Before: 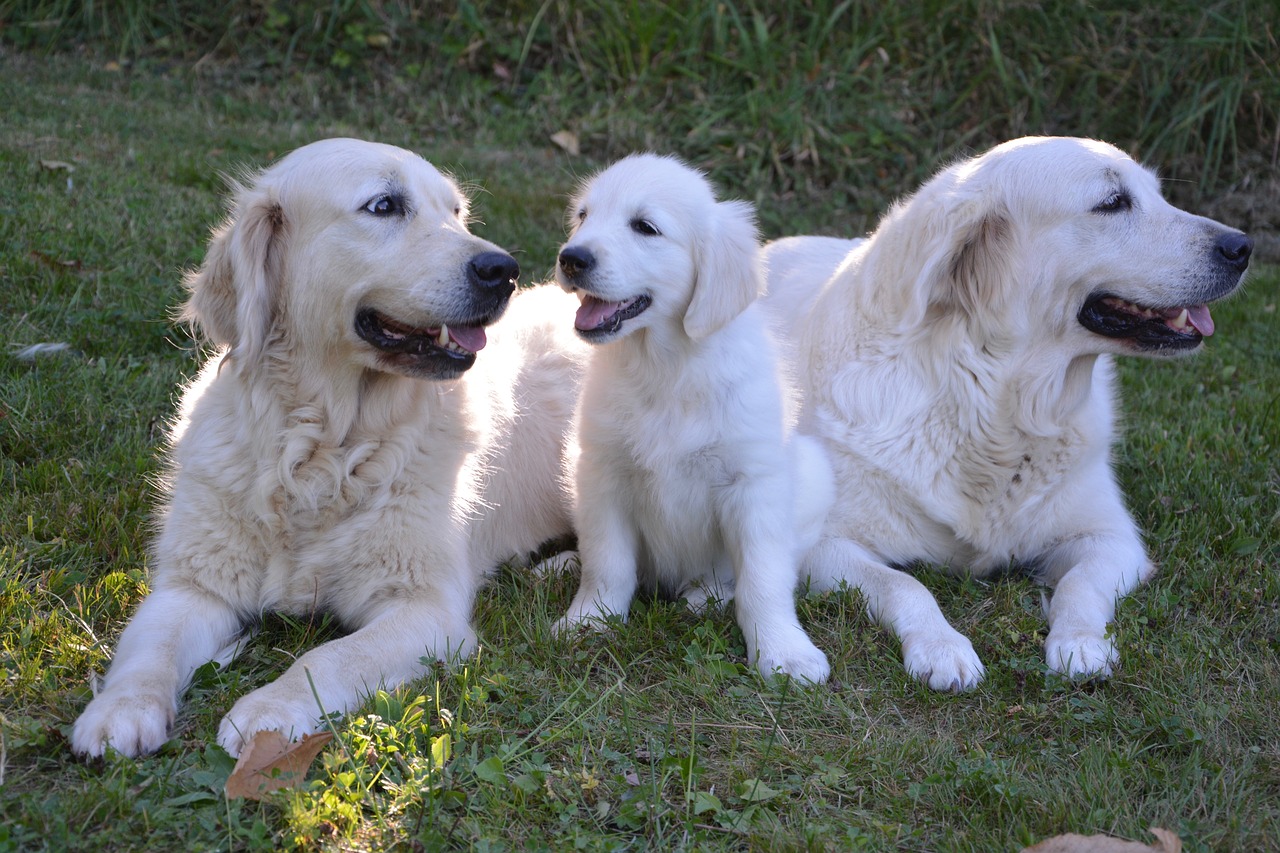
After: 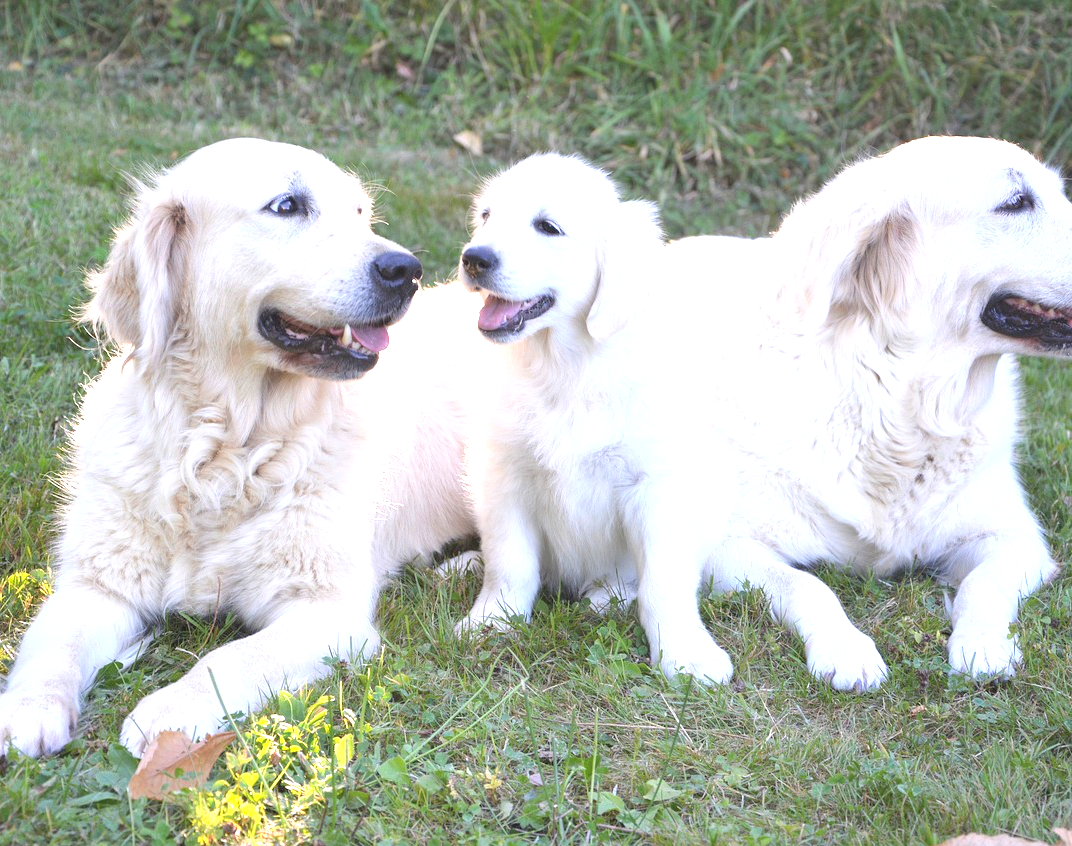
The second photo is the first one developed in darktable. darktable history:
exposure: black level correction 0, exposure 1.45 EV, compensate exposure bias true, compensate highlight preservation false
crop: left 7.598%, right 7.873%
contrast brightness saturation: brightness 0.15
shadows and highlights: shadows 25, highlights -25
